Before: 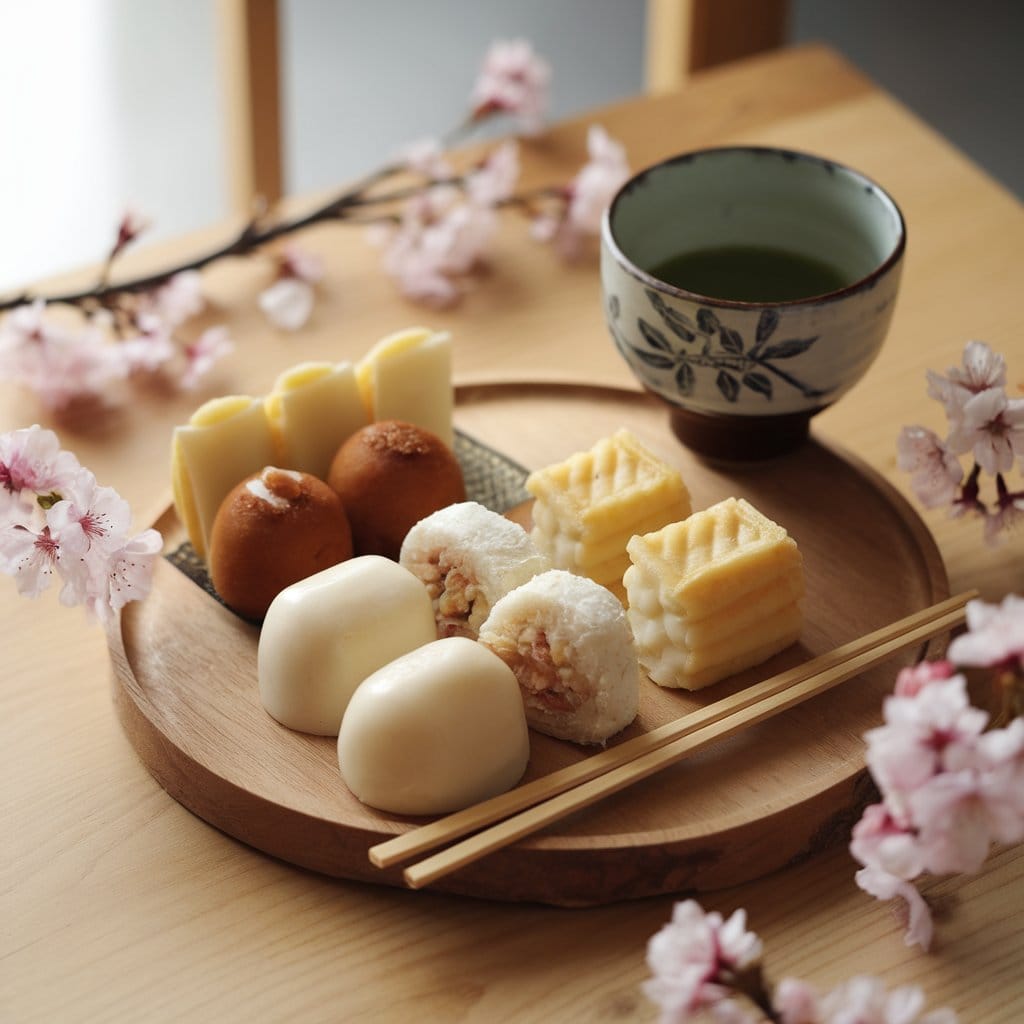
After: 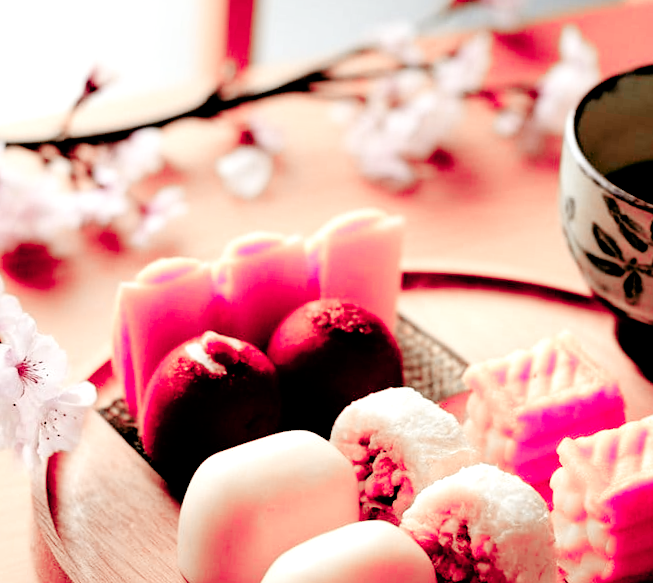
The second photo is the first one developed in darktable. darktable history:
filmic rgb: middle gray luminance 13.65%, black relative exposure -1.97 EV, white relative exposure 3.09 EV, threshold 3 EV, target black luminance 0%, hardness 1.79, latitude 59.29%, contrast 1.736, highlights saturation mix 6.12%, shadows ↔ highlights balance -36.92%, add noise in highlights 0.002, preserve chrominance no, color science v3 (2019), use custom middle-gray values true, contrast in highlights soft, enable highlight reconstruction true
color zones: curves: ch2 [(0, 0.488) (0.143, 0.417) (0.286, 0.212) (0.429, 0.179) (0.571, 0.154) (0.714, 0.415) (0.857, 0.495) (1, 0.488)]
crop and rotate: angle -5.96°, left 2.133%, top 6.933%, right 27.775%, bottom 30.447%
